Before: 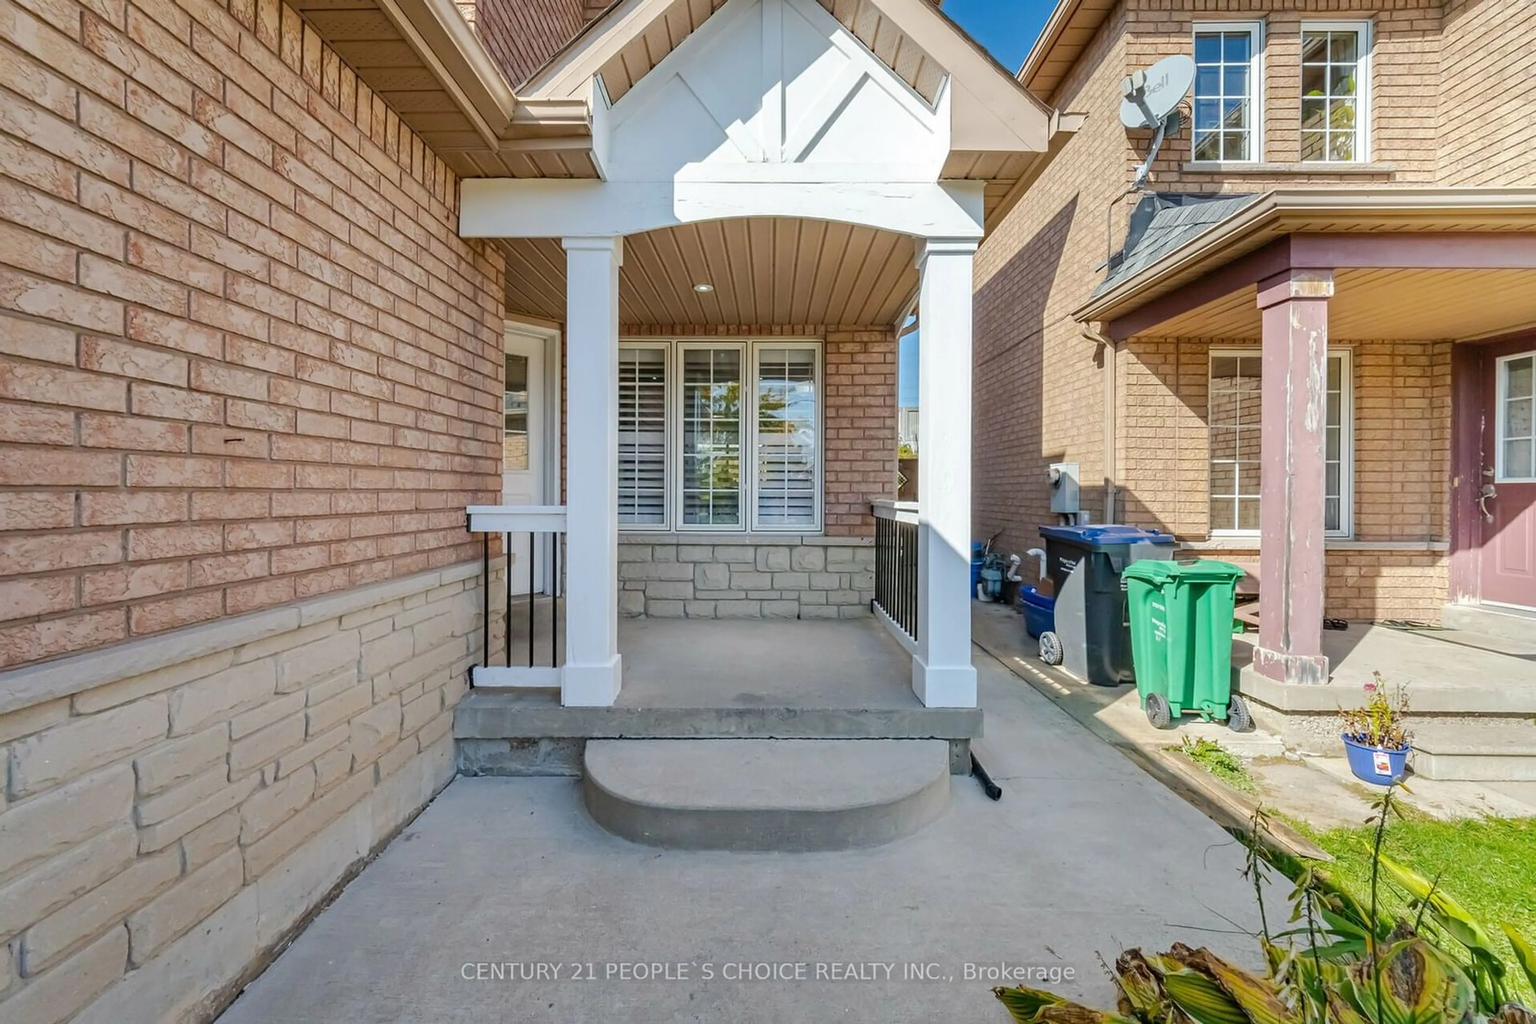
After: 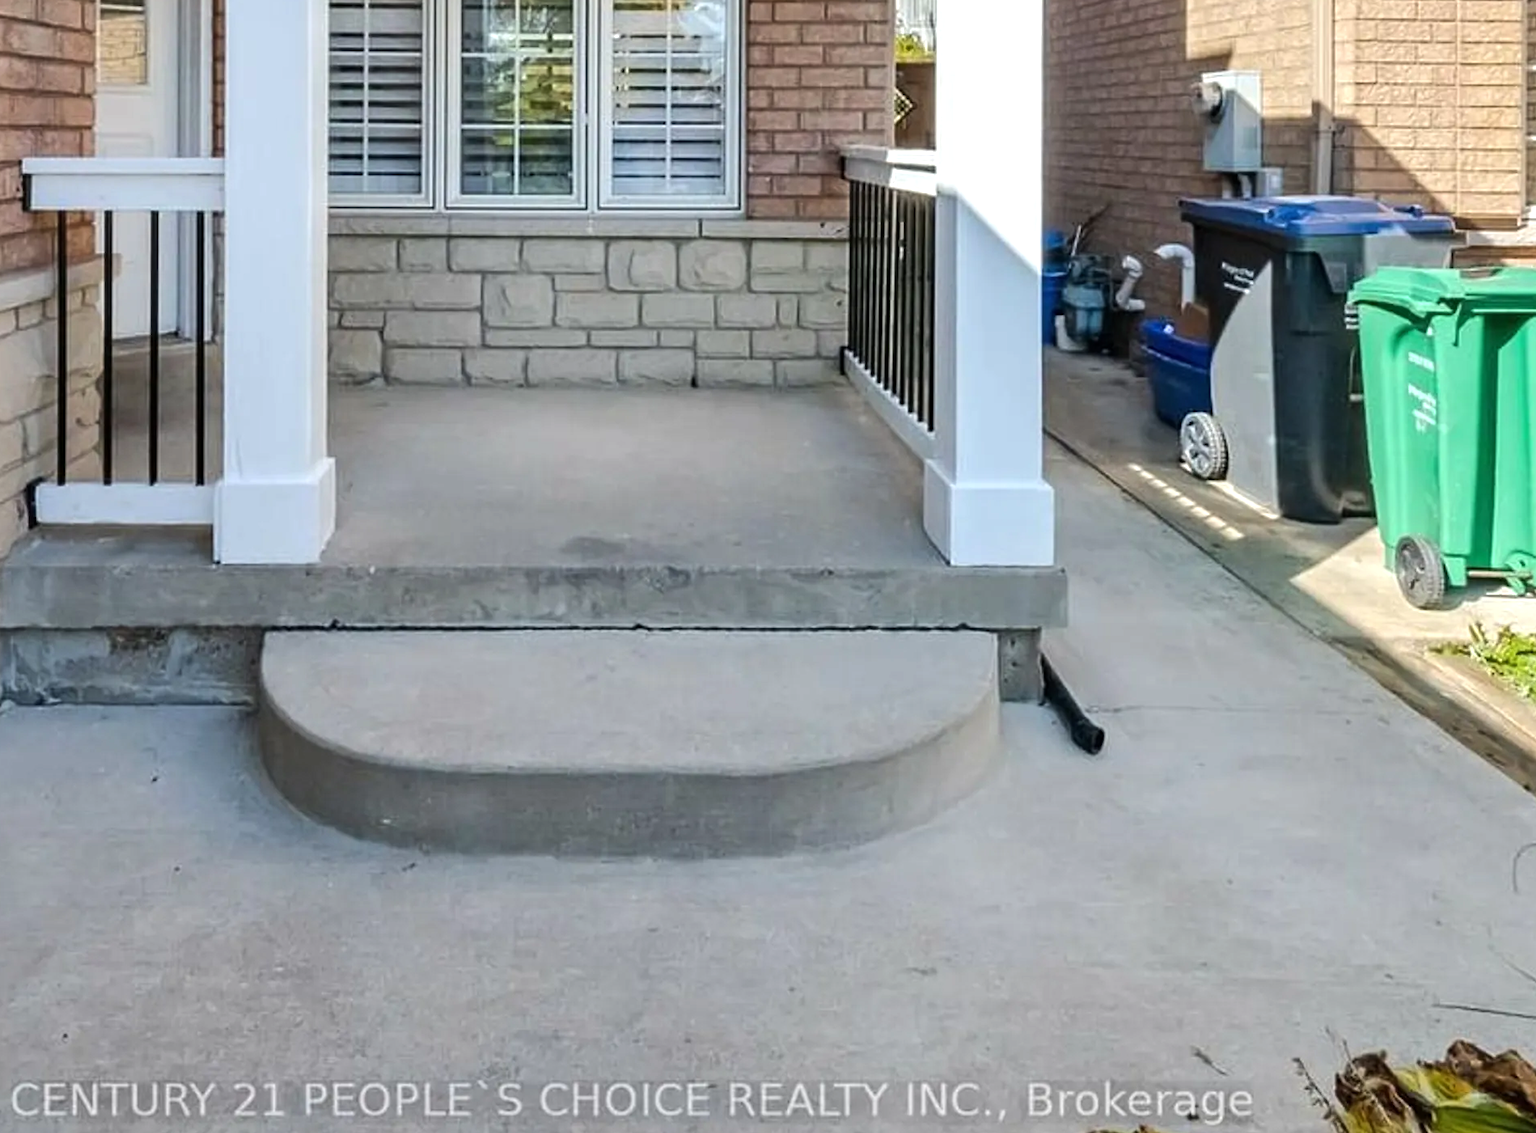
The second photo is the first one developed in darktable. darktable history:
crop: left 29.672%, top 41.786%, right 20.851%, bottom 3.487%
tone equalizer: -8 EV -0.417 EV, -7 EV -0.389 EV, -6 EV -0.333 EV, -5 EV -0.222 EV, -3 EV 0.222 EV, -2 EV 0.333 EV, -1 EV 0.389 EV, +0 EV 0.417 EV, edges refinement/feathering 500, mask exposure compensation -1.57 EV, preserve details no
